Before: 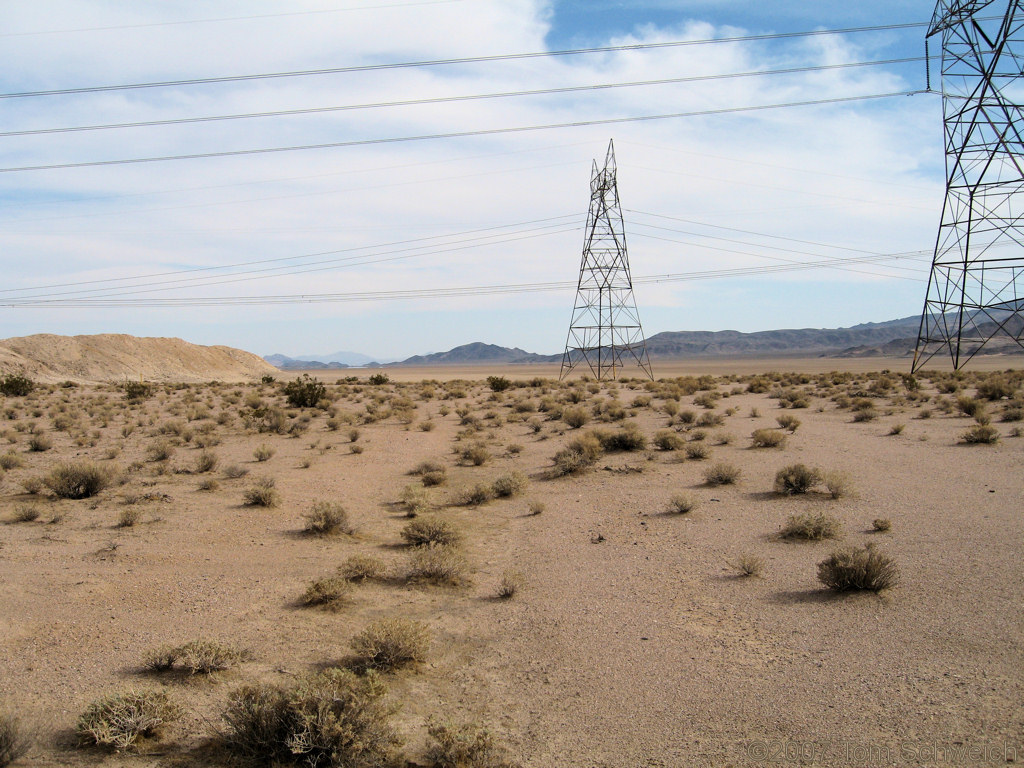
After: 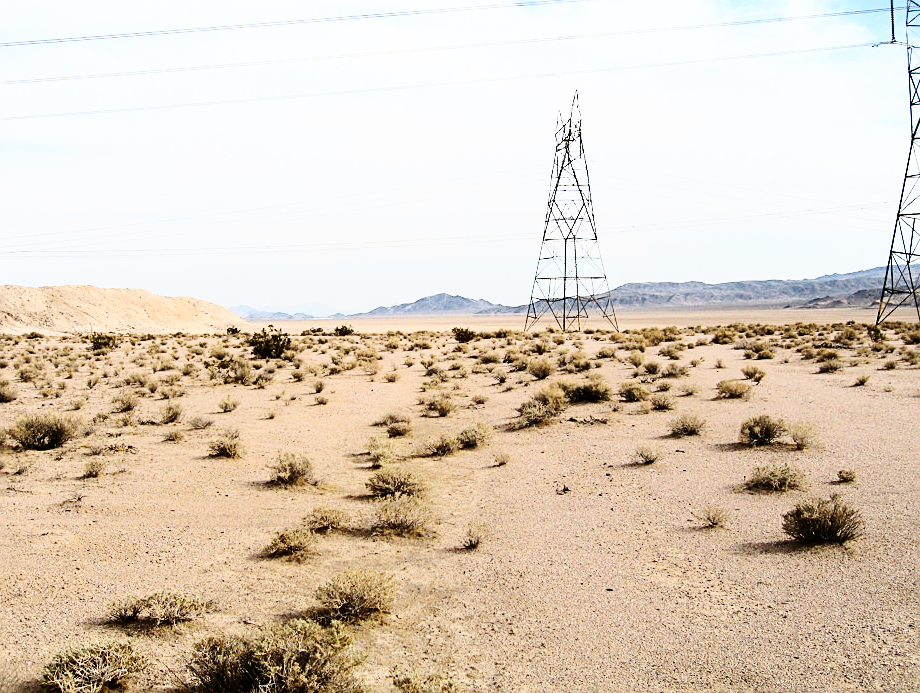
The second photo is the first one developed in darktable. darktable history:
crop: left 3.502%, top 6.411%, right 6.563%, bottom 3.251%
base curve: curves: ch0 [(0, 0) (0.028, 0.03) (0.121, 0.232) (0.46, 0.748) (0.859, 0.968) (1, 1)], preserve colors none
sharpen: on, module defaults
shadows and highlights: shadows -61.77, white point adjustment -5.28, highlights 61.41
